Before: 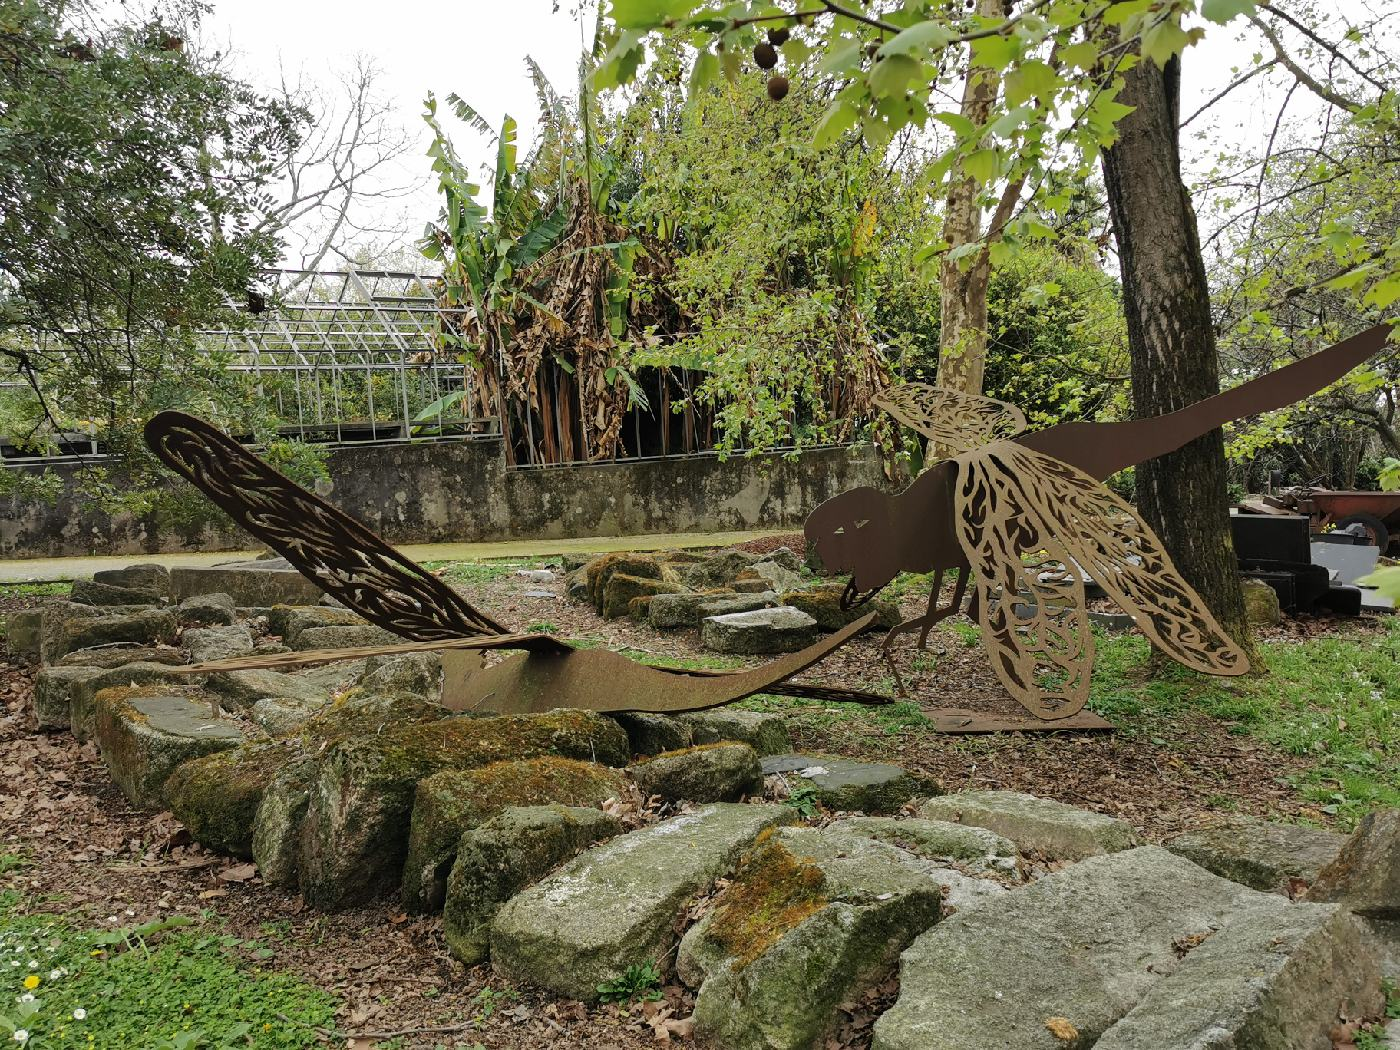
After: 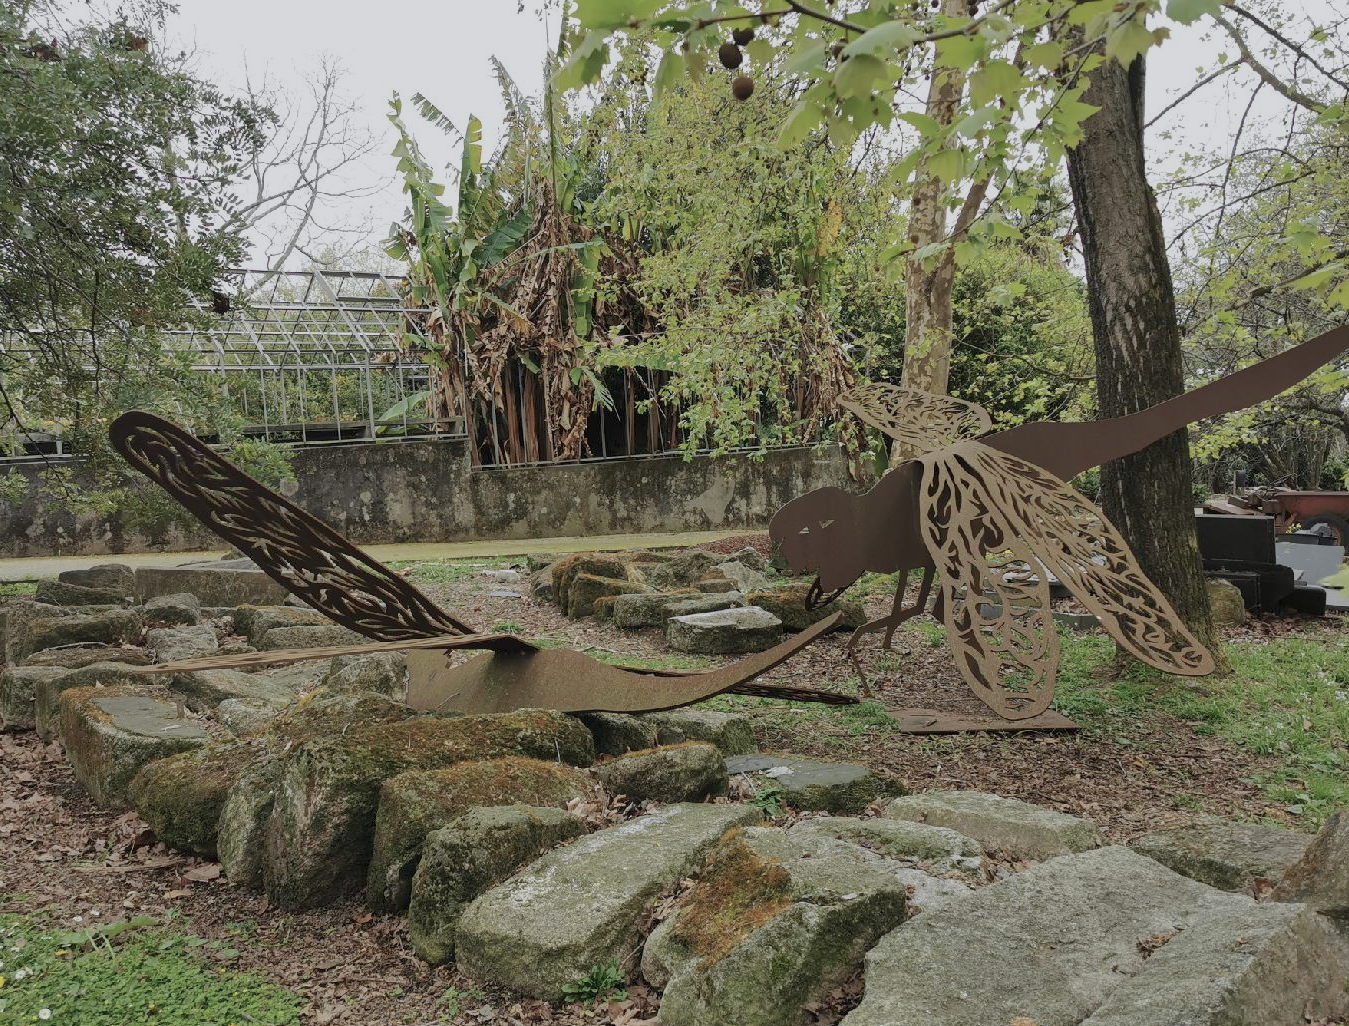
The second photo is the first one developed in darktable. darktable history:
crop and rotate: left 2.536%, right 1.107%, bottom 2.246%
white balance: red 0.988, blue 1.017
color balance rgb: perceptual saturation grading › global saturation -27.94%, hue shift -2.27°, contrast -21.26%
